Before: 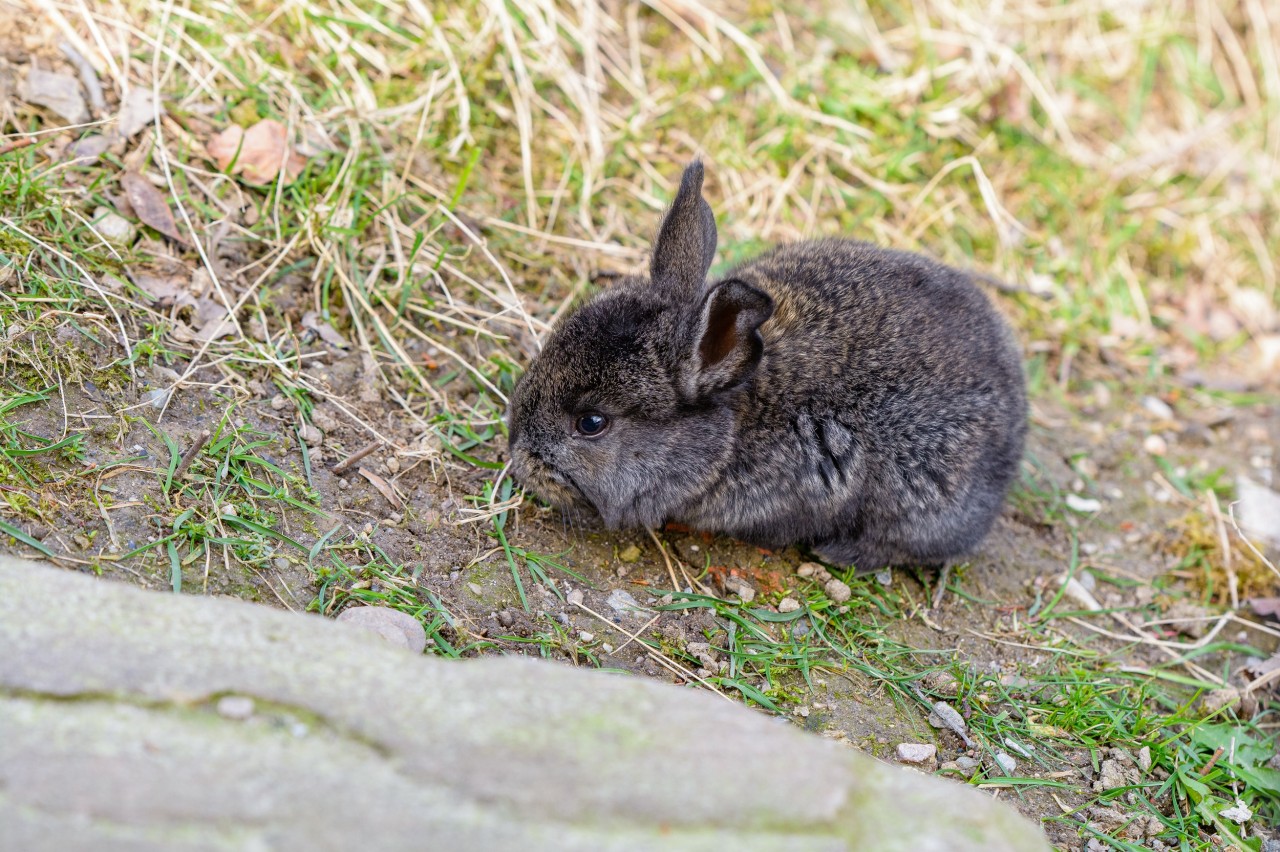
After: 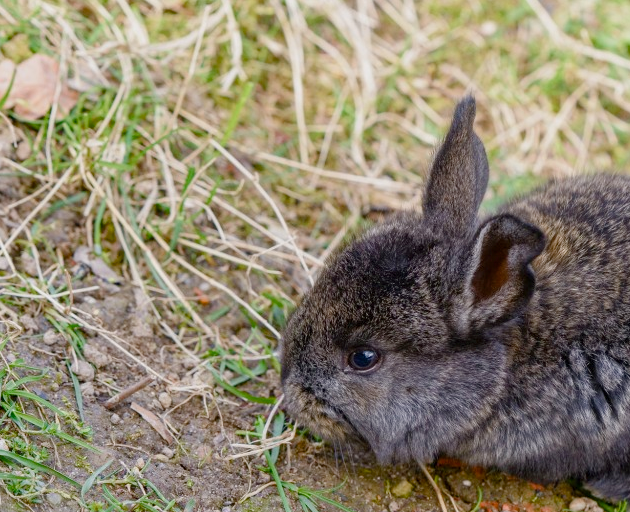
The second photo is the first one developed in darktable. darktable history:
crop: left 17.835%, top 7.675%, right 32.881%, bottom 32.213%
color balance rgb: shadows lift › chroma 1%, shadows lift › hue 113°, highlights gain › chroma 0.2%, highlights gain › hue 333°, perceptual saturation grading › global saturation 20%, perceptual saturation grading › highlights -50%, perceptual saturation grading › shadows 25%, contrast -10%
